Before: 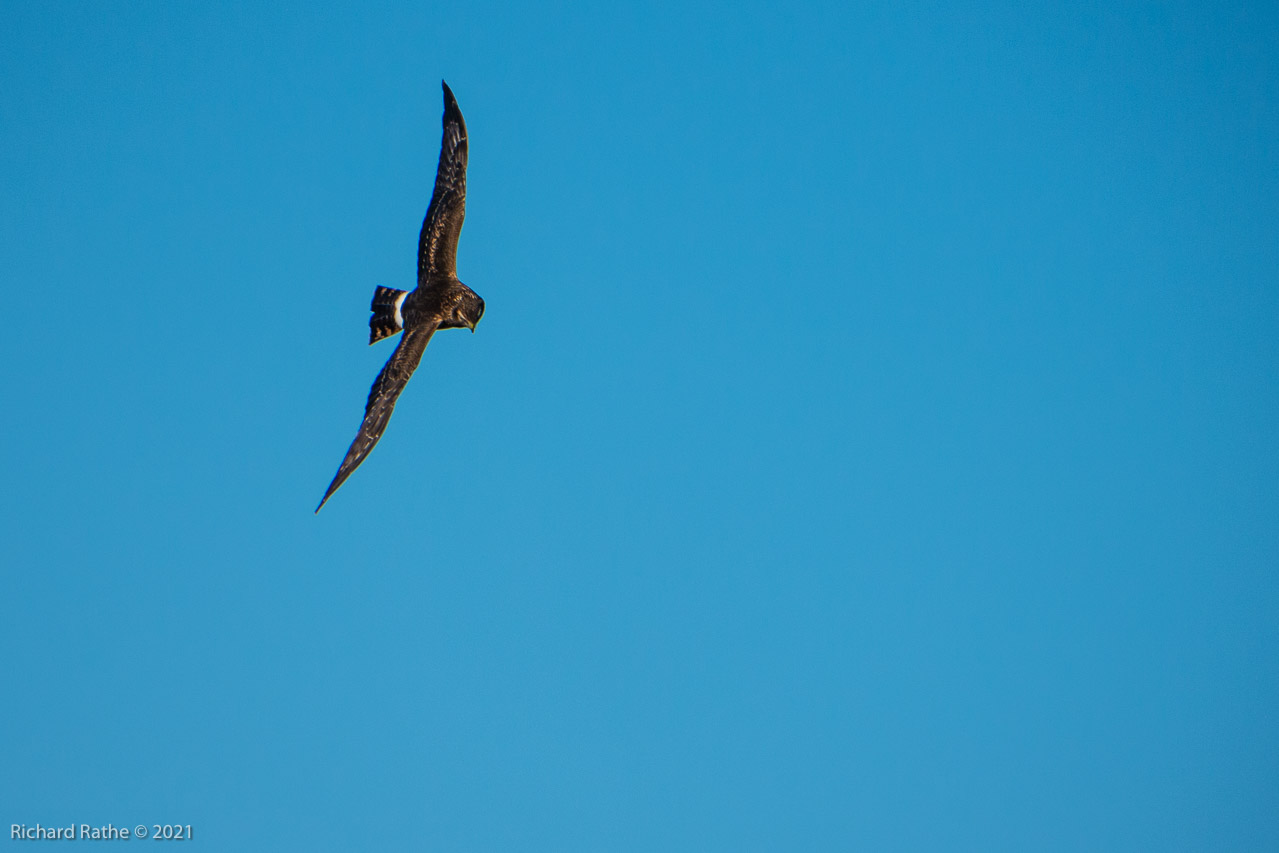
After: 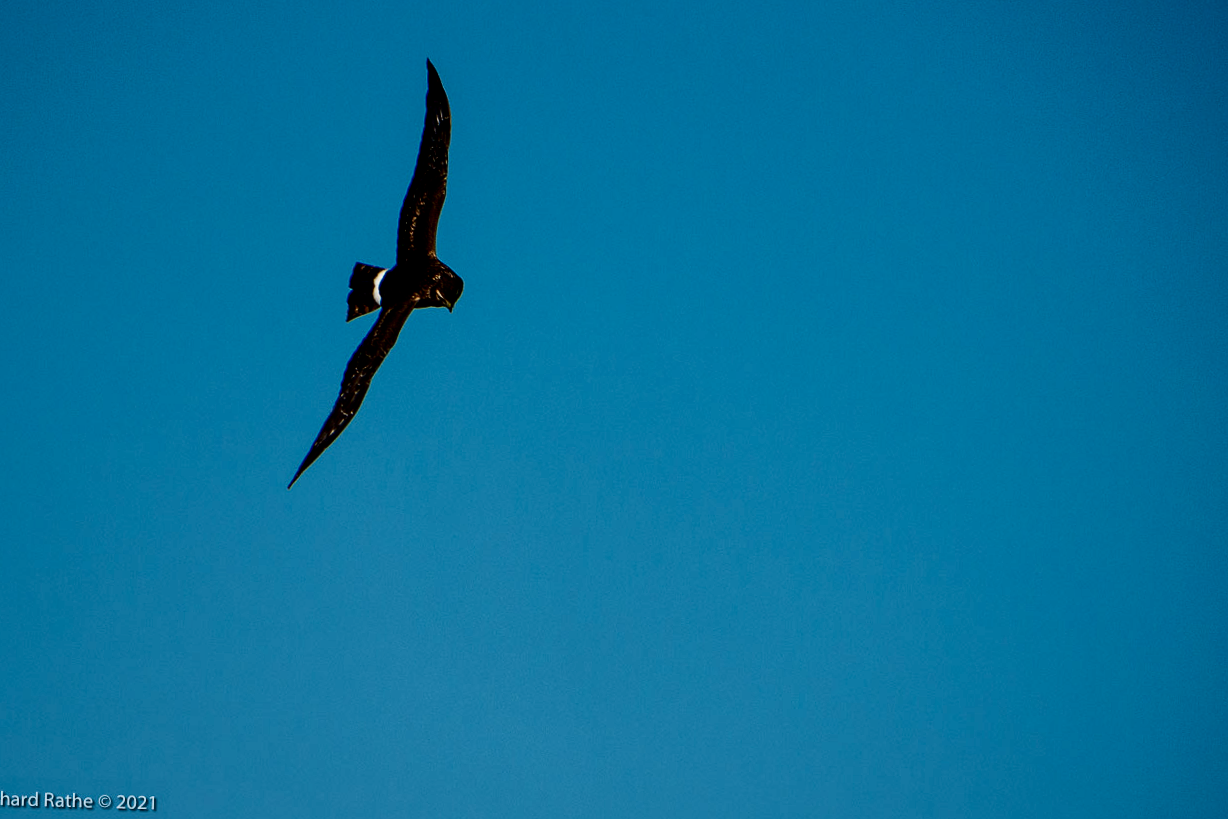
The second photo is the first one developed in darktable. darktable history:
local contrast: mode bilateral grid, contrast 19, coarseness 49, detail 119%, midtone range 0.2
crop and rotate: angle -1.6°
contrast brightness saturation: brightness -0.514
filmic rgb: black relative exposure -3.8 EV, white relative exposure 2.4 EV, dynamic range scaling -49.57%, hardness 3.47, latitude 30.52%, contrast 1.796, color science v6 (2022)
